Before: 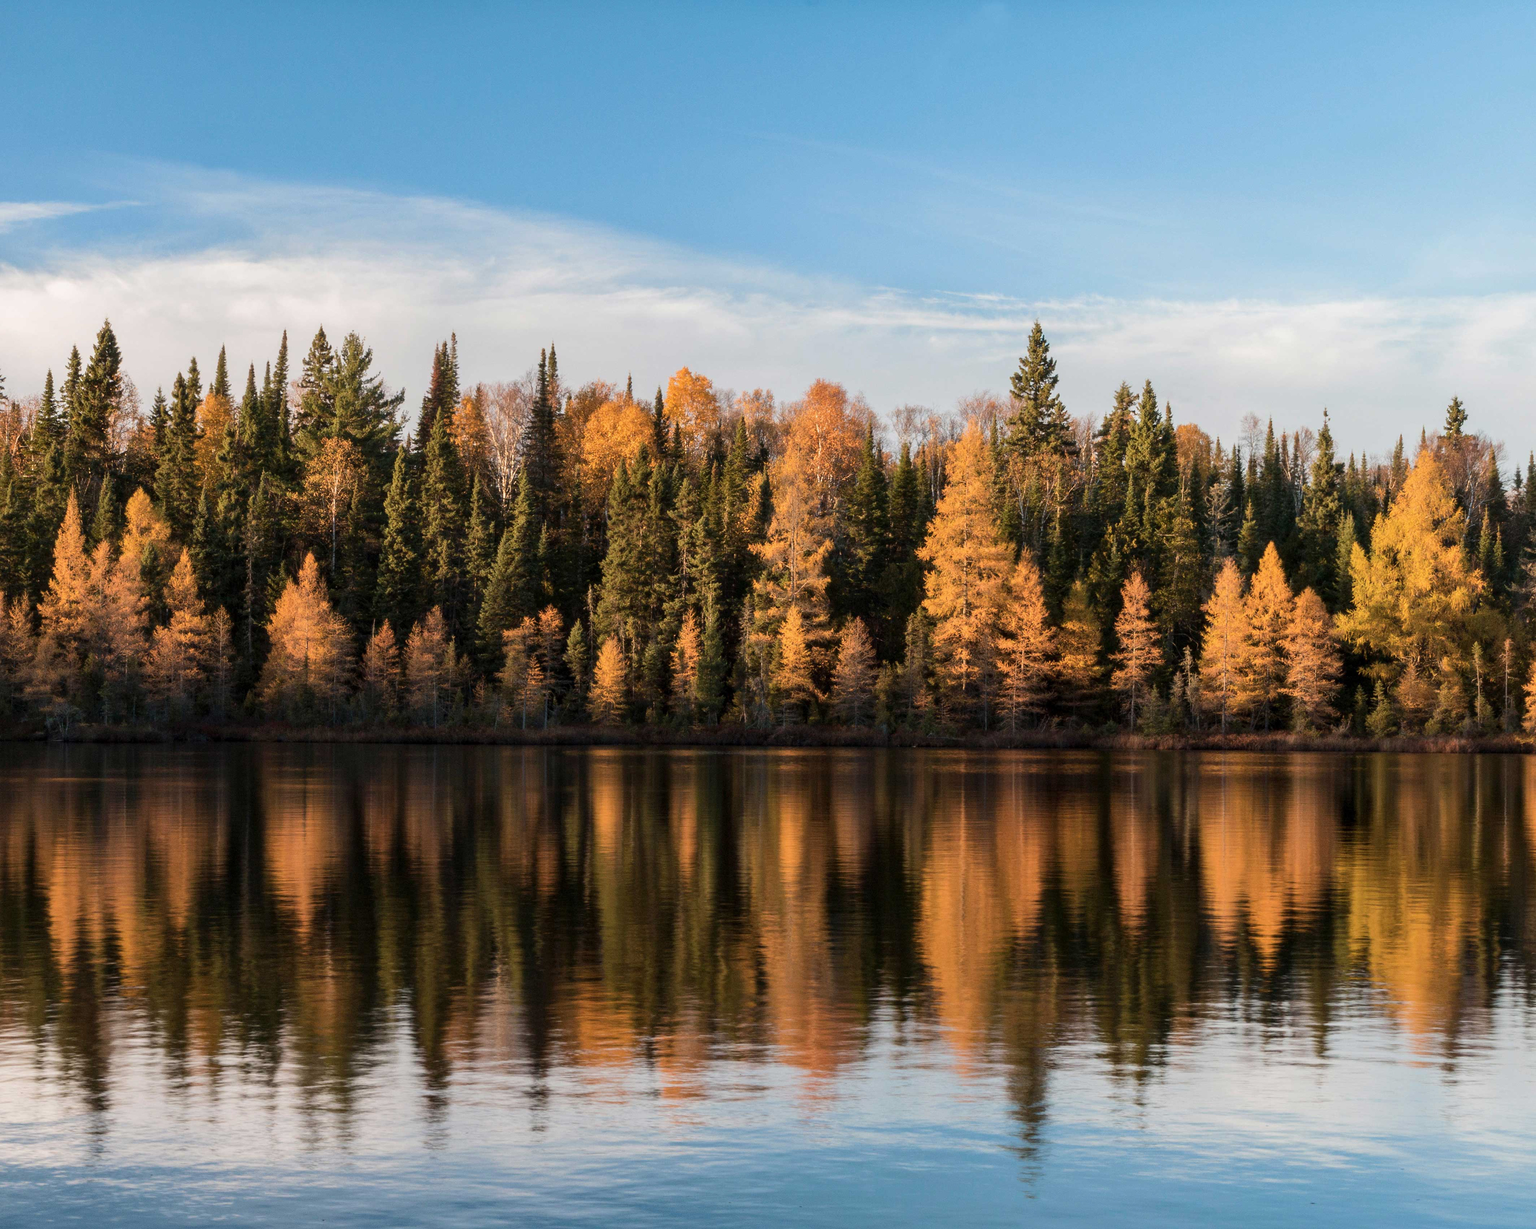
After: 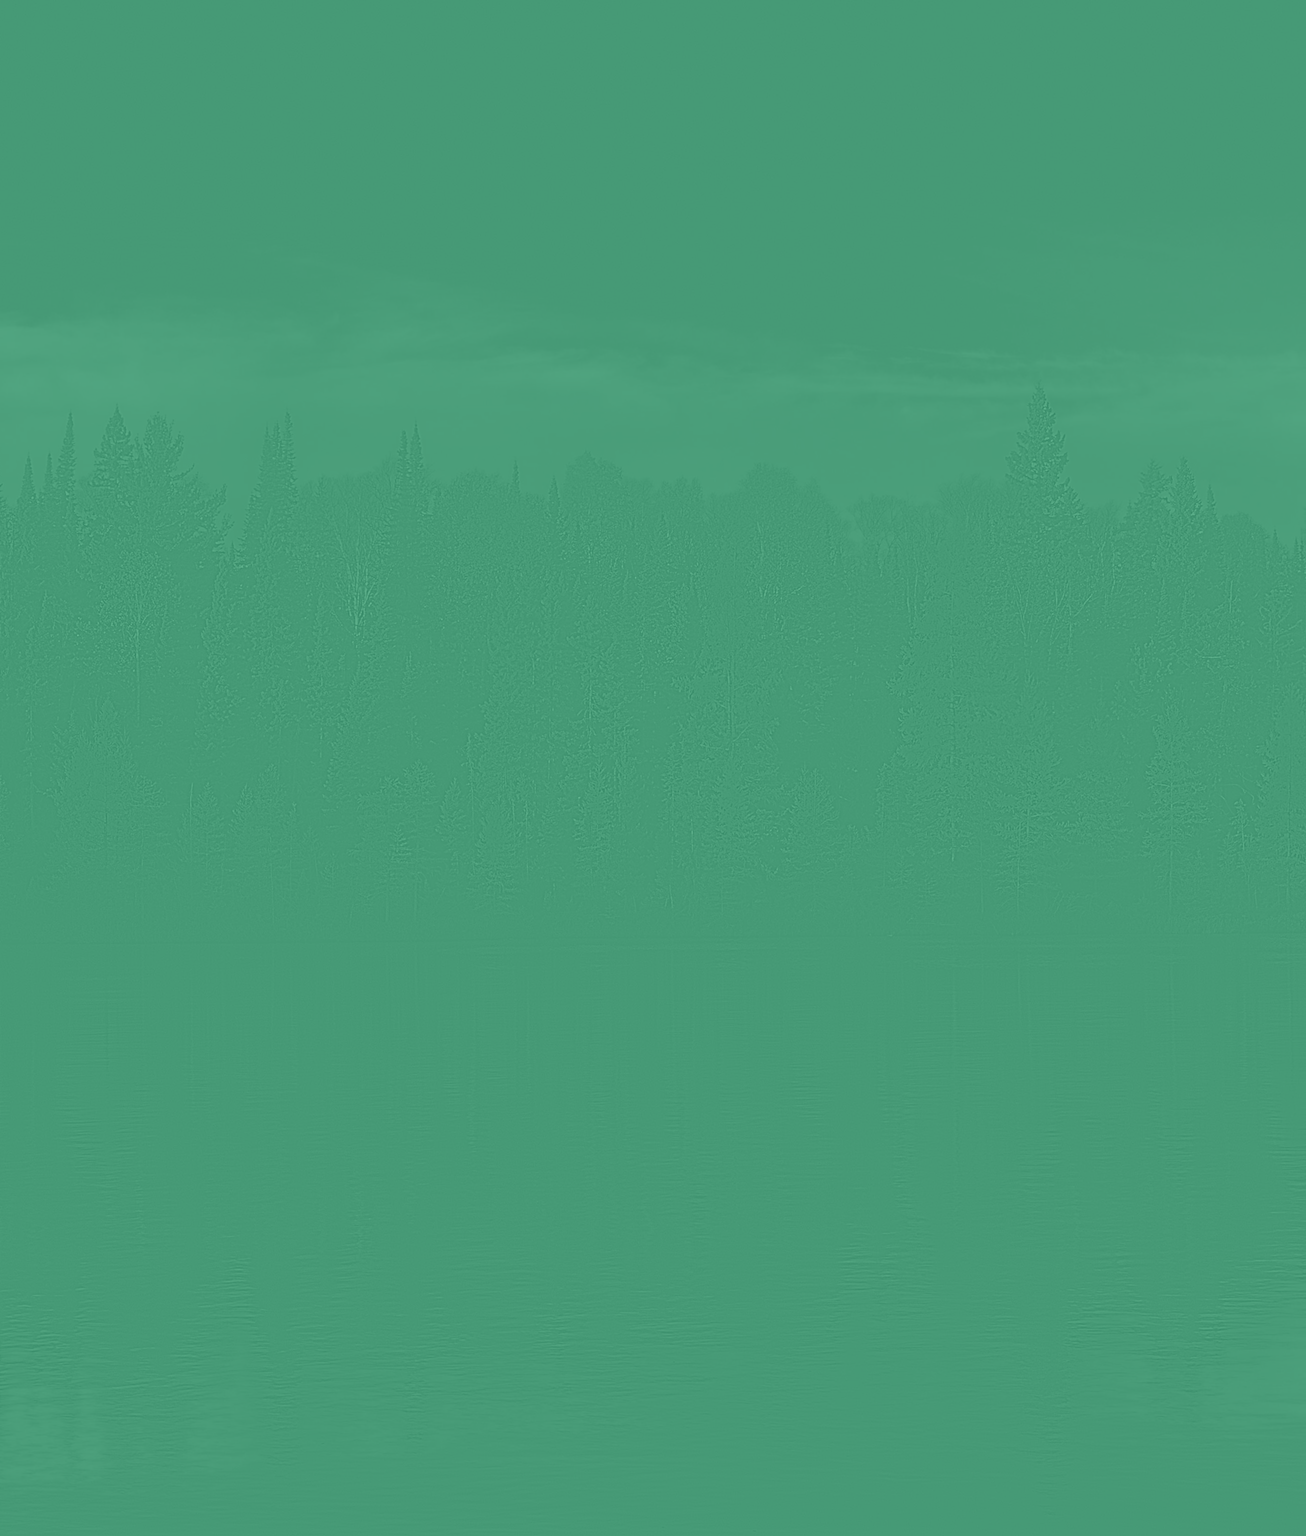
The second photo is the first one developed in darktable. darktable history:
crop and rotate: left 14.385%, right 18.948%
exposure: exposure 1 EV, compensate highlight preservation false
rgb curve: curves: ch0 [(0, 0.186) (0.314, 0.284) (0.576, 0.466) (0.805, 0.691) (0.936, 0.886)]; ch1 [(0, 0.186) (0.314, 0.284) (0.581, 0.534) (0.771, 0.746) (0.936, 0.958)]; ch2 [(0, 0.216) (0.275, 0.39) (1, 1)], mode RGB, independent channels, compensate middle gray true, preserve colors none
highpass: sharpness 5.84%, contrast boost 8.44%
local contrast: on, module defaults
colorize: hue 147.6°, saturation 65%, lightness 21.64%
rotate and perspective: rotation -1°, crop left 0.011, crop right 0.989, crop top 0.025, crop bottom 0.975
